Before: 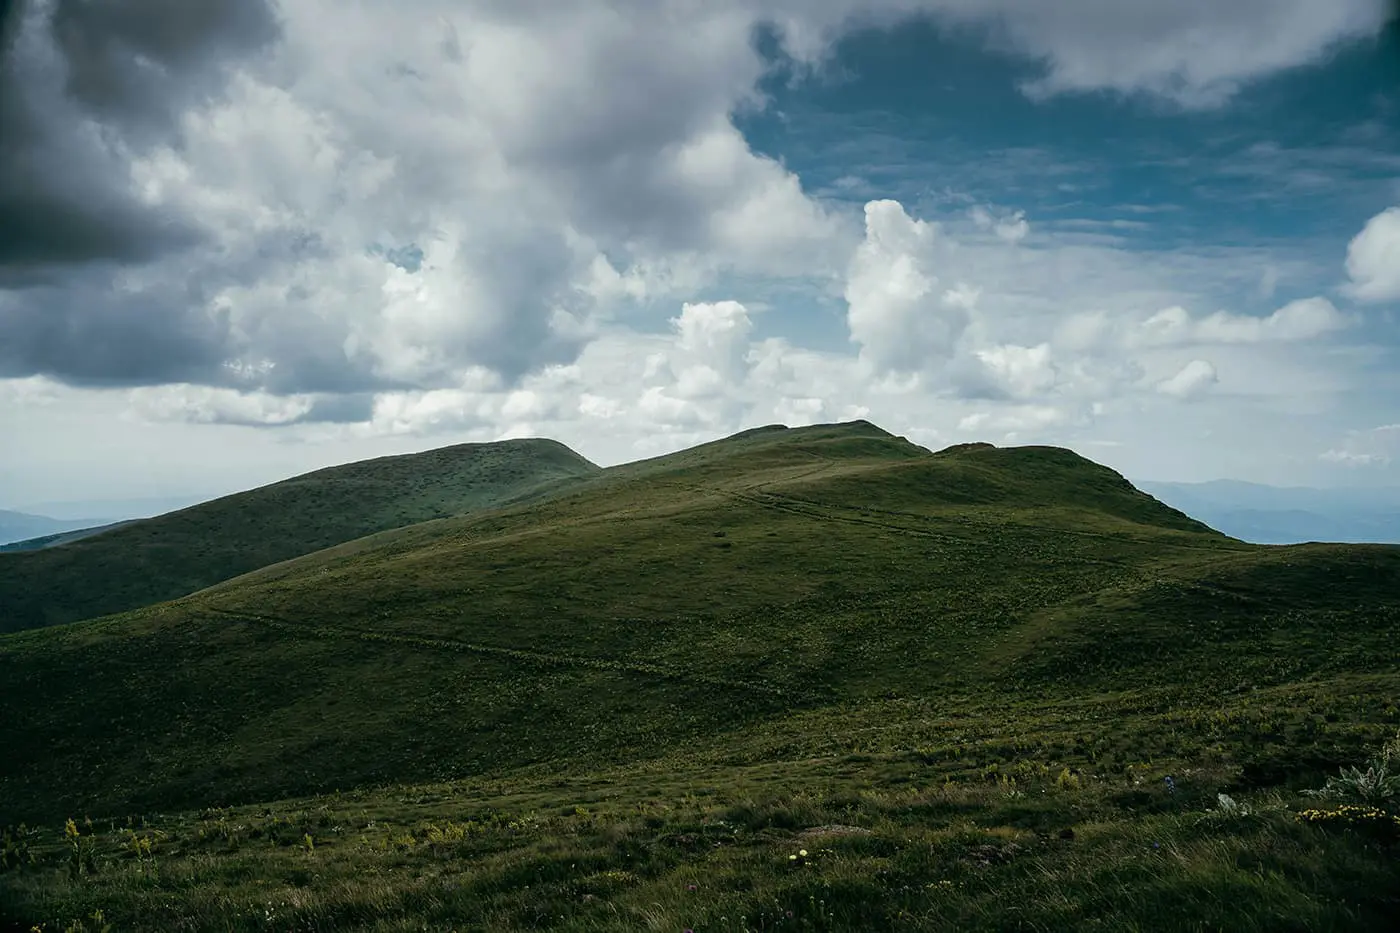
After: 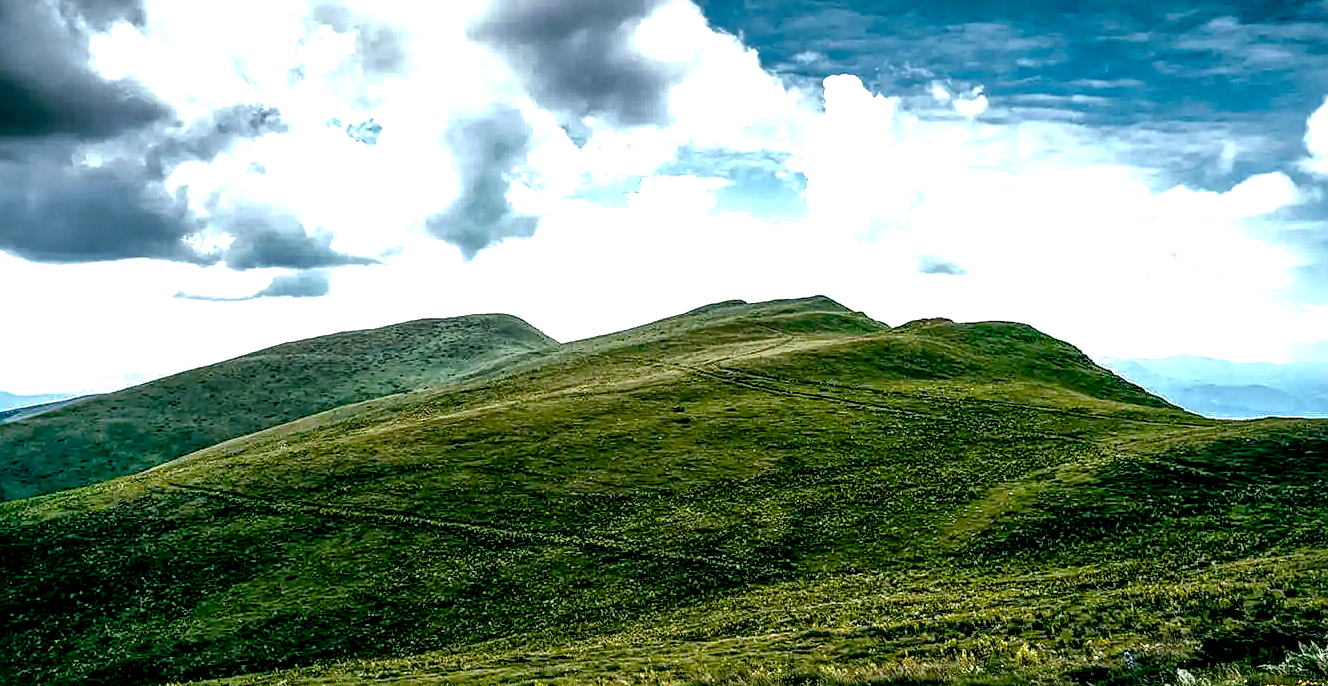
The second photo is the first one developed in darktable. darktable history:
shadows and highlights: on, module defaults
sharpen: radius 1.298, amount 0.302, threshold 0.191
local contrast: detail 202%
exposure: black level correction 0, exposure 1.199 EV, compensate exposure bias true, compensate highlight preservation false
color balance rgb: global offset › luminance -0.475%, perceptual saturation grading › global saturation 20%, perceptual saturation grading › highlights -25.84%, perceptual saturation grading › shadows 25.95%, global vibrance 16.487%, saturation formula JzAzBz (2021)
crop and rotate: left 2.978%, top 13.508%, right 2.108%, bottom 12.87%
